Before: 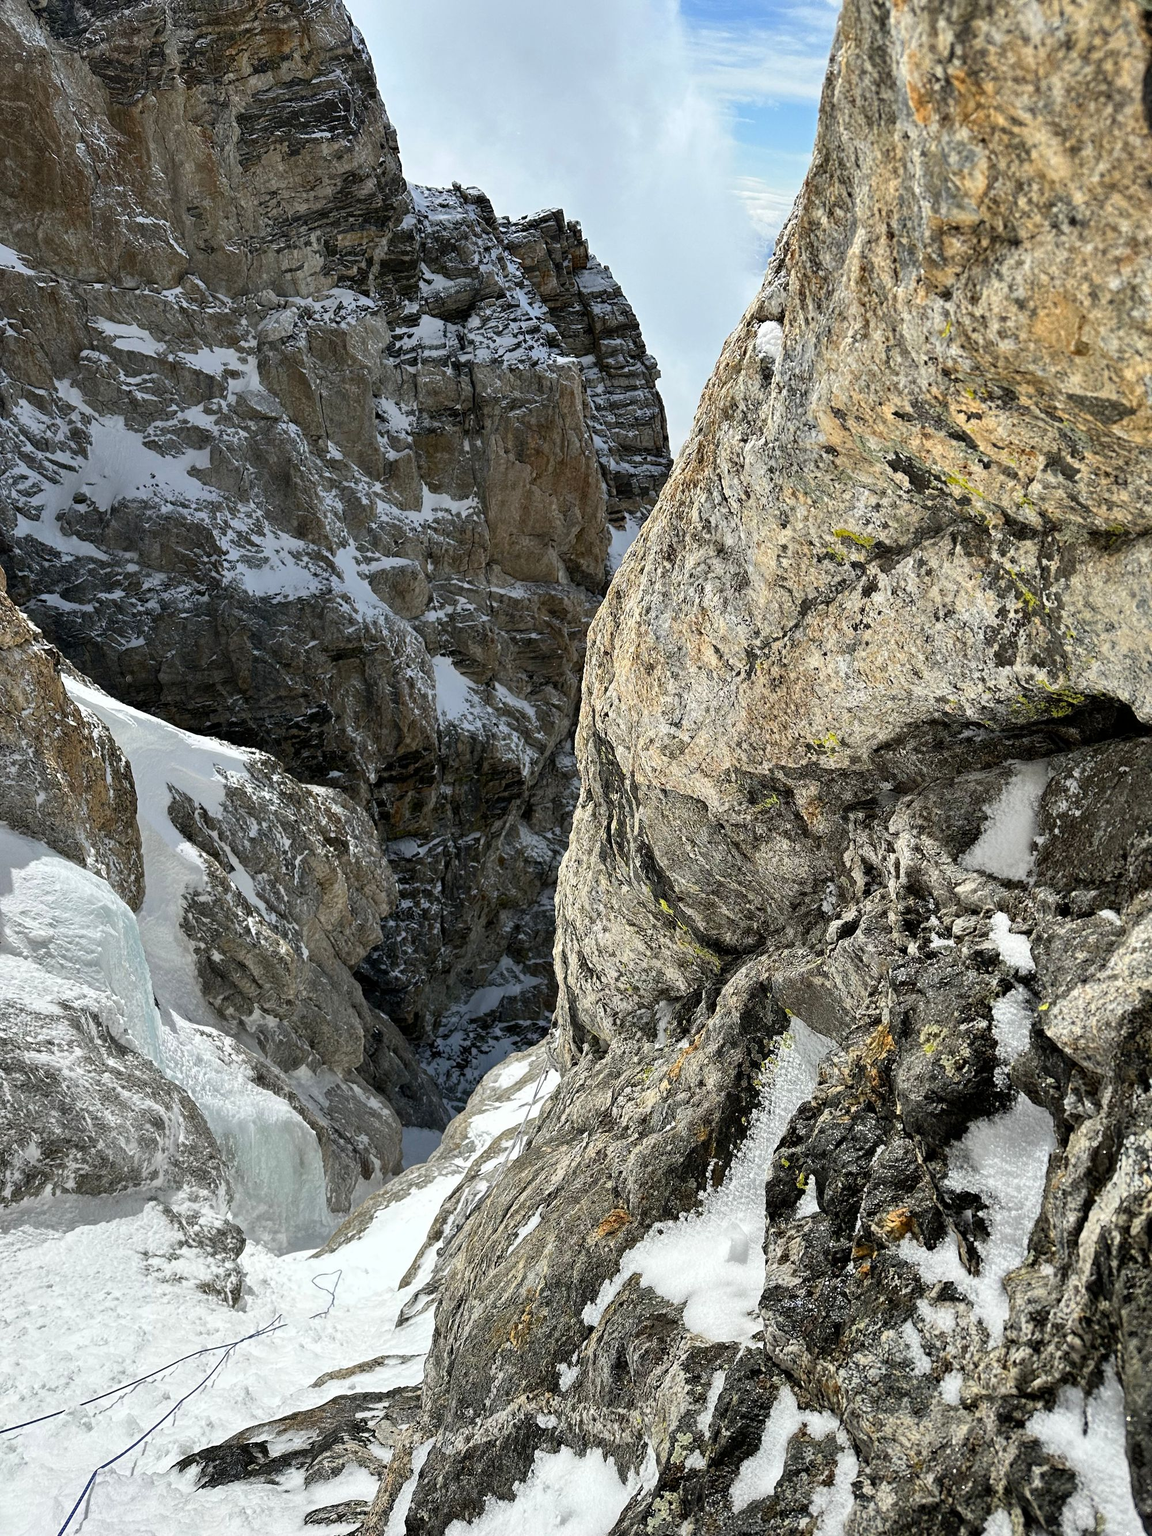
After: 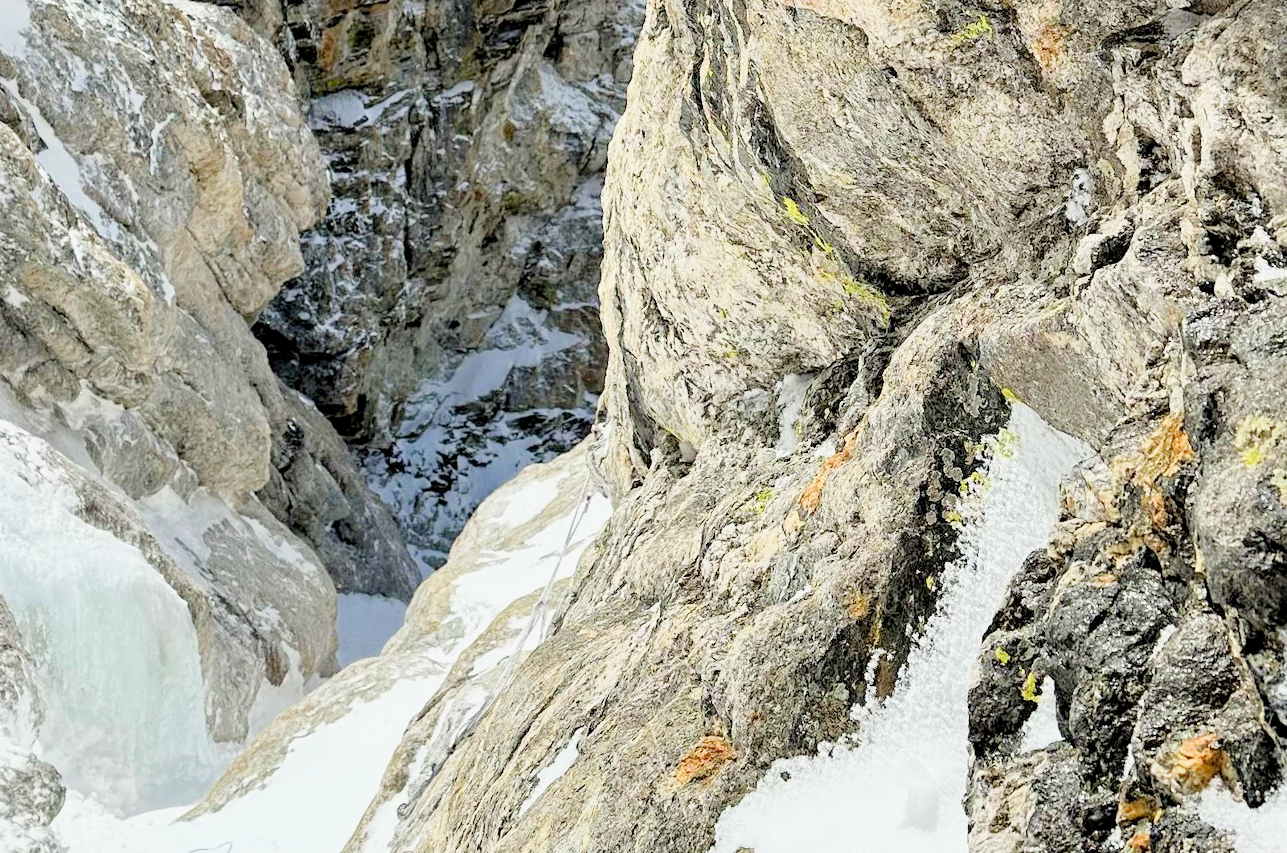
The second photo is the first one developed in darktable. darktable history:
crop: left 18.091%, top 51.13%, right 17.525%, bottom 16.85%
filmic rgb: middle gray luminance 3.44%, black relative exposure -5.92 EV, white relative exposure 6.33 EV, threshold 6 EV, dynamic range scaling 22.4%, target black luminance 0%, hardness 2.33, latitude 45.85%, contrast 0.78, highlights saturation mix 100%, shadows ↔ highlights balance 0.033%, add noise in highlights 0, preserve chrominance max RGB, color science v3 (2019), use custom middle-gray values true, iterations of high-quality reconstruction 0, contrast in highlights soft, enable highlight reconstruction true
